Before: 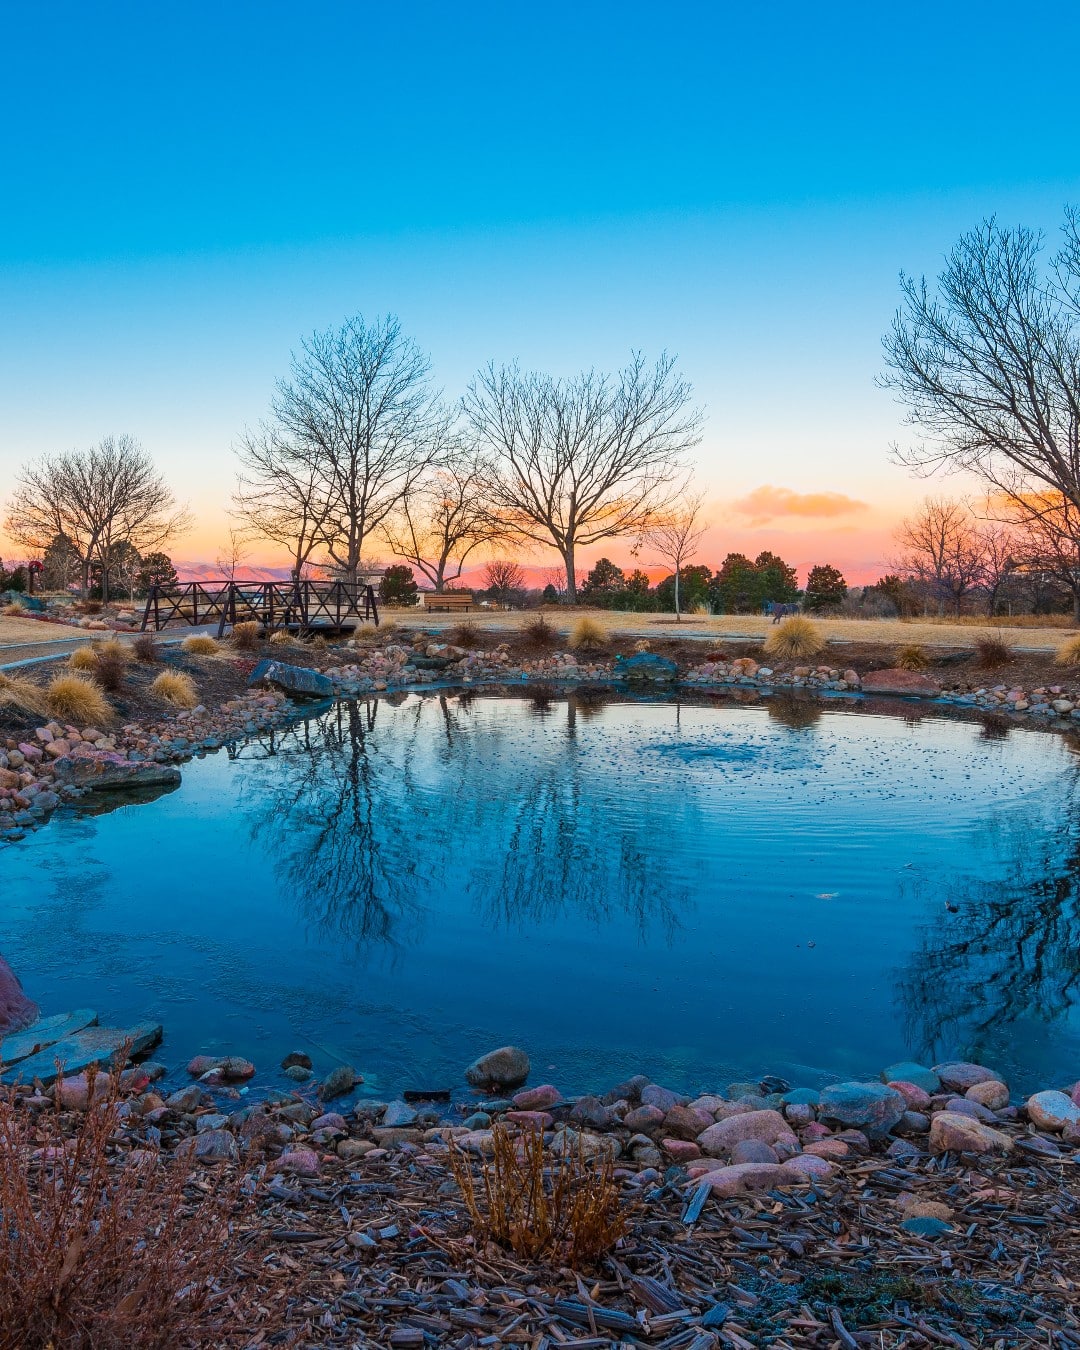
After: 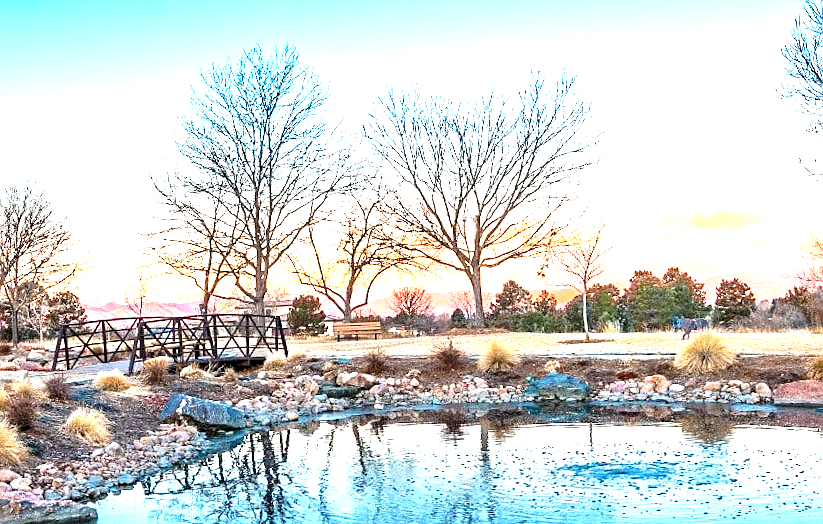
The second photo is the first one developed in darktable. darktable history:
crop: left 7.036%, top 18.398%, right 14.379%, bottom 40.043%
sharpen: on, module defaults
grain: on, module defaults
rotate and perspective: rotation -2.12°, lens shift (vertical) 0.009, lens shift (horizontal) -0.008, automatic cropping original format, crop left 0.036, crop right 0.964, crop top 0.05, crop bottom 0.959
contrast equalizer: y [[0.545, 0.572, 0.59, 0.59, 0.571, 0.545], [0.5 ×6], [0.5 ×6], [0 ×6], [0 ×6]]
exposure: black level correction 0, exposure 1.741 EV, compensate exposure bias true, compensate highlight preservation false
tone curve: curves: ch0 [(0, 0) (0.003, 0.132) (0.011, 0.13) (0.025, 0.134) (0.044, 0.138) (0.069, 0.154) (0.1, 0.17) (0.136, 0.198) (0.177, 0.25) (0.224, 0.308) (0.277, 0.371) (0.335, 0.432) (0.399, 0.491) (0.468, 0.55) (0.543, 0.612) (0.623, 0.679) (0.709, 0.766) (0.801, 0.842) (0.898, 0.912) (1, 1)], preserve colors none
